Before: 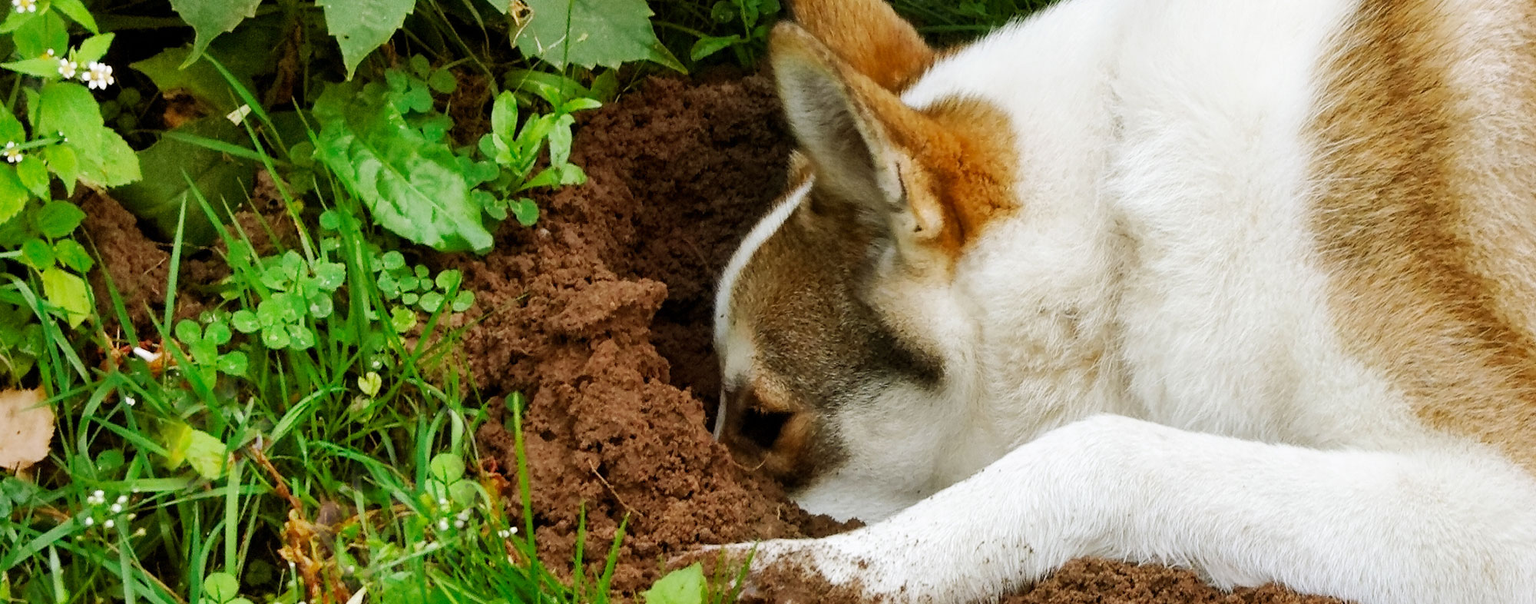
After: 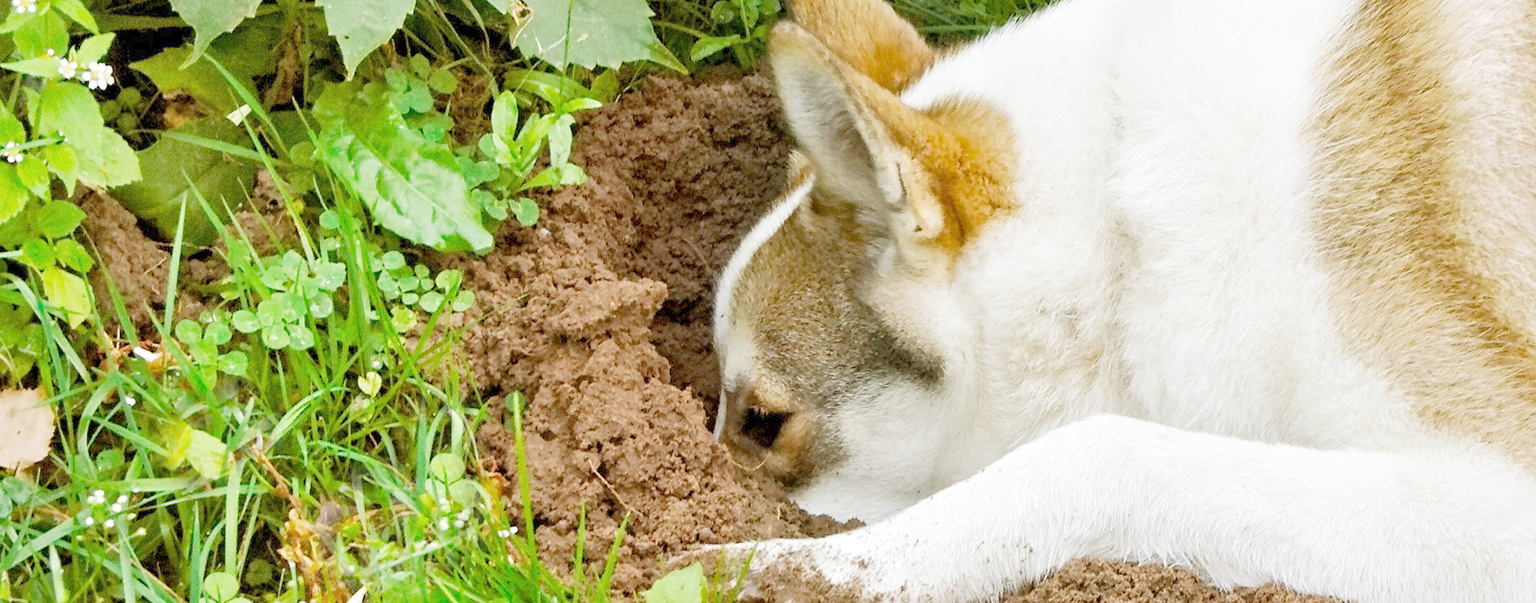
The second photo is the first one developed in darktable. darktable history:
contrast equalizer: y [[0.5, 0.501, 0.532, 0.538, 0.54, 0.541], [0.5 ×6], [0.5 ×6], [0 ×6], [0 ×6]]
